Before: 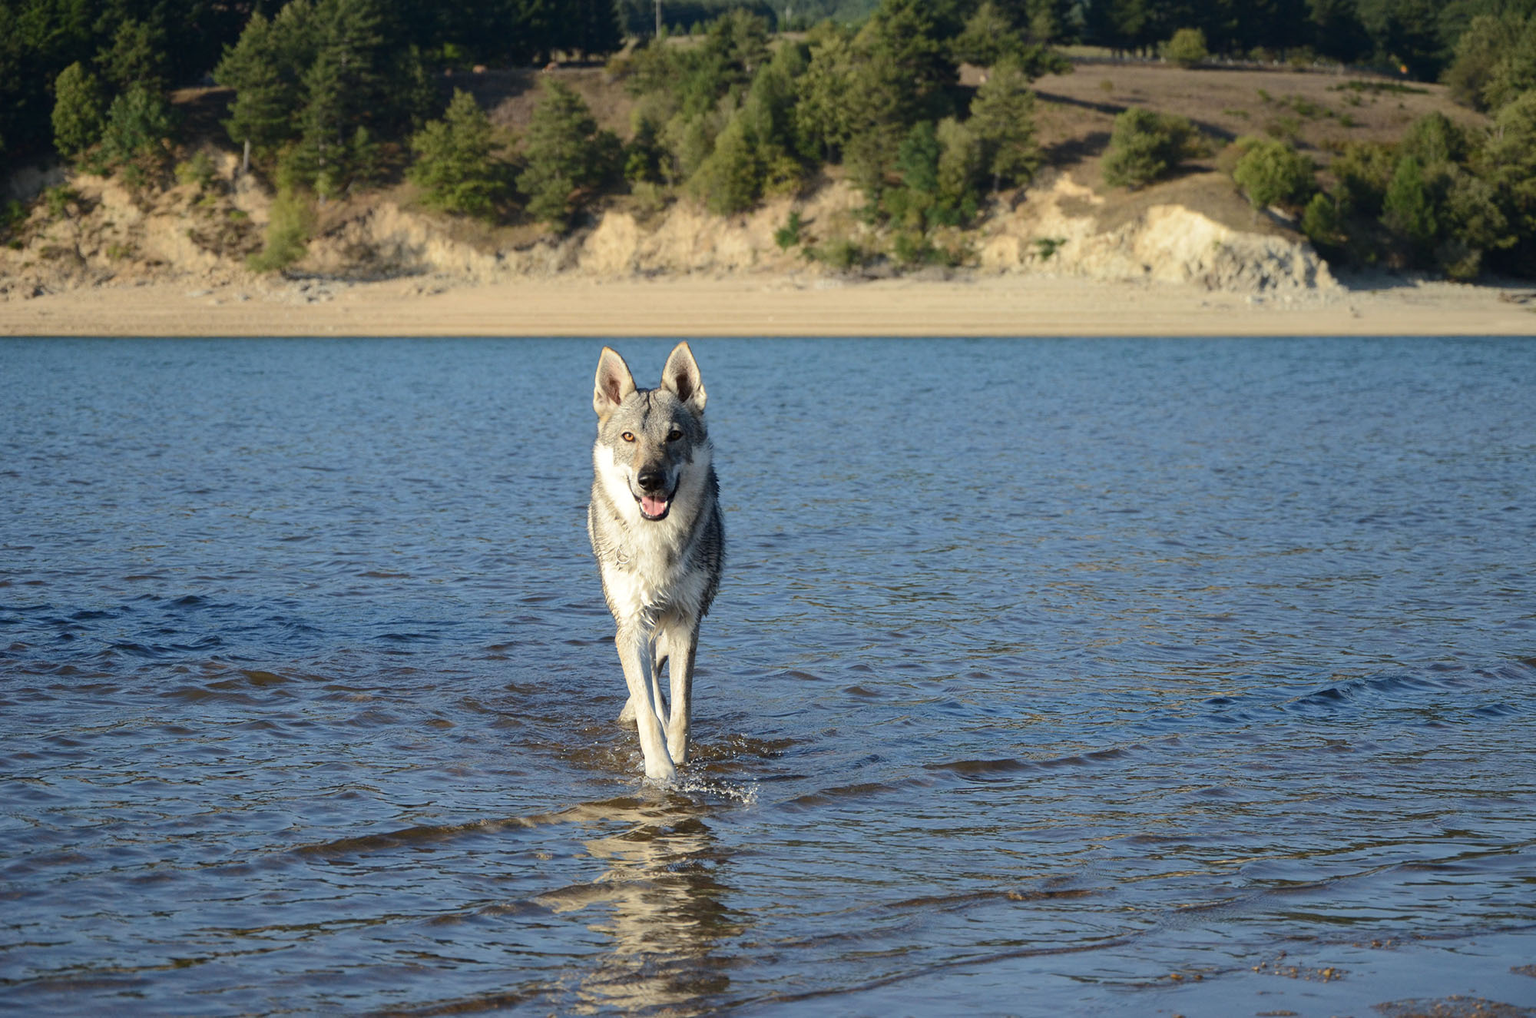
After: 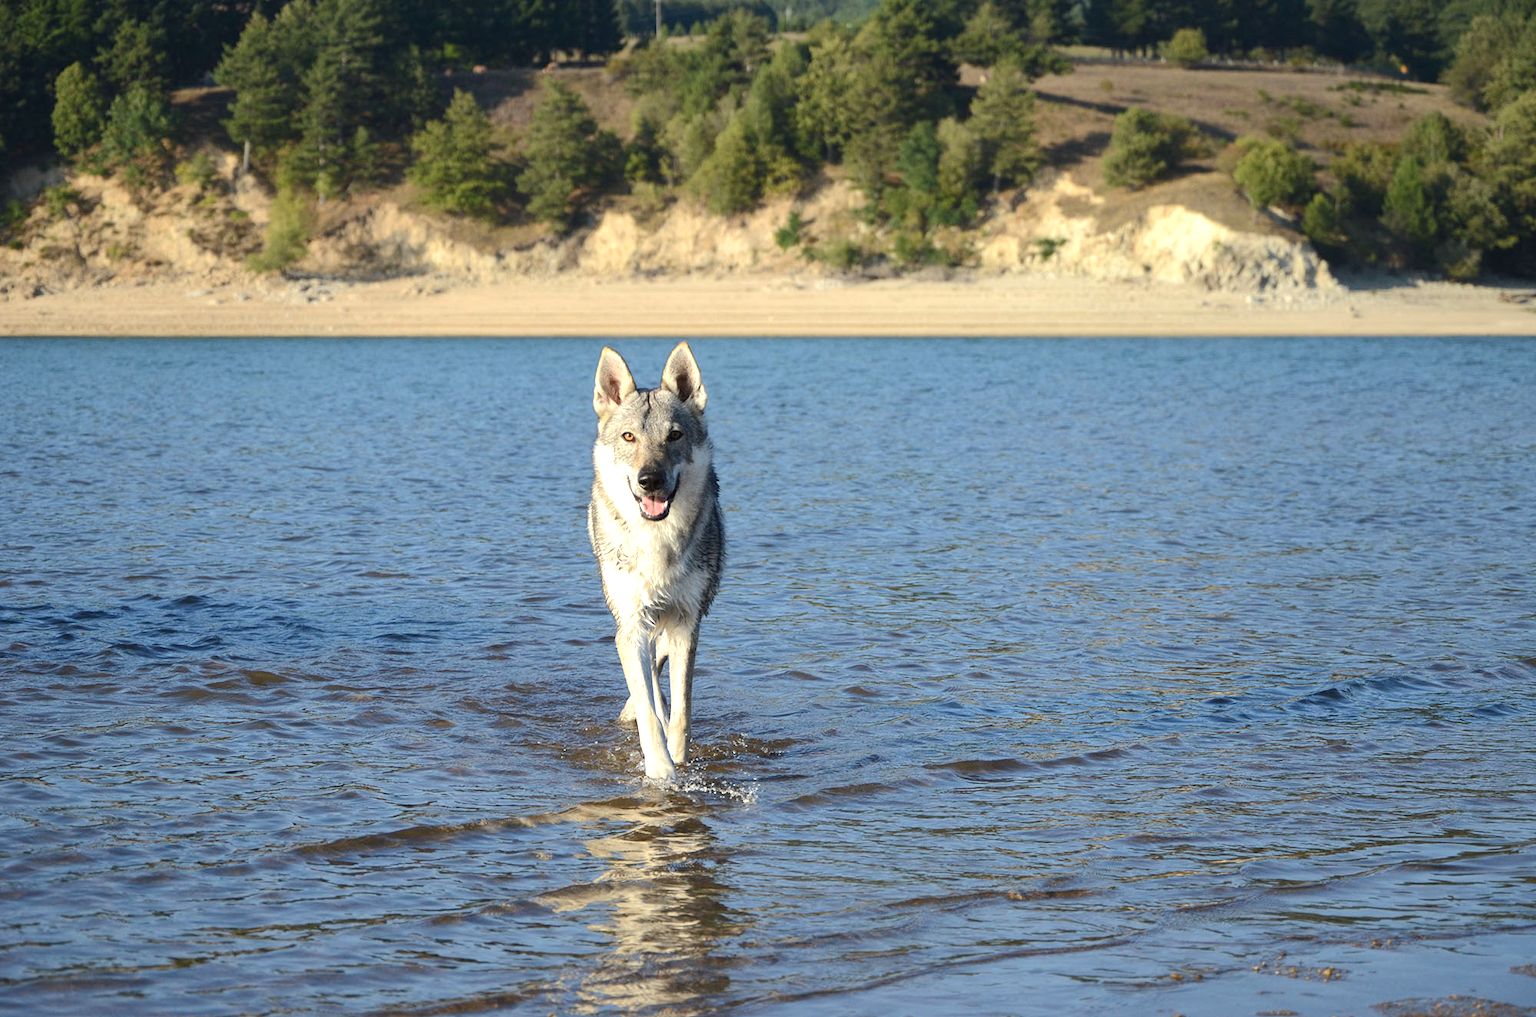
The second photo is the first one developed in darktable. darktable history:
exposure: black level correction 0, exposure 0.5 EV, compensate exposure bias true, compensate highlight preservation false
shadows and highlights: shadows 25, highlights -25
